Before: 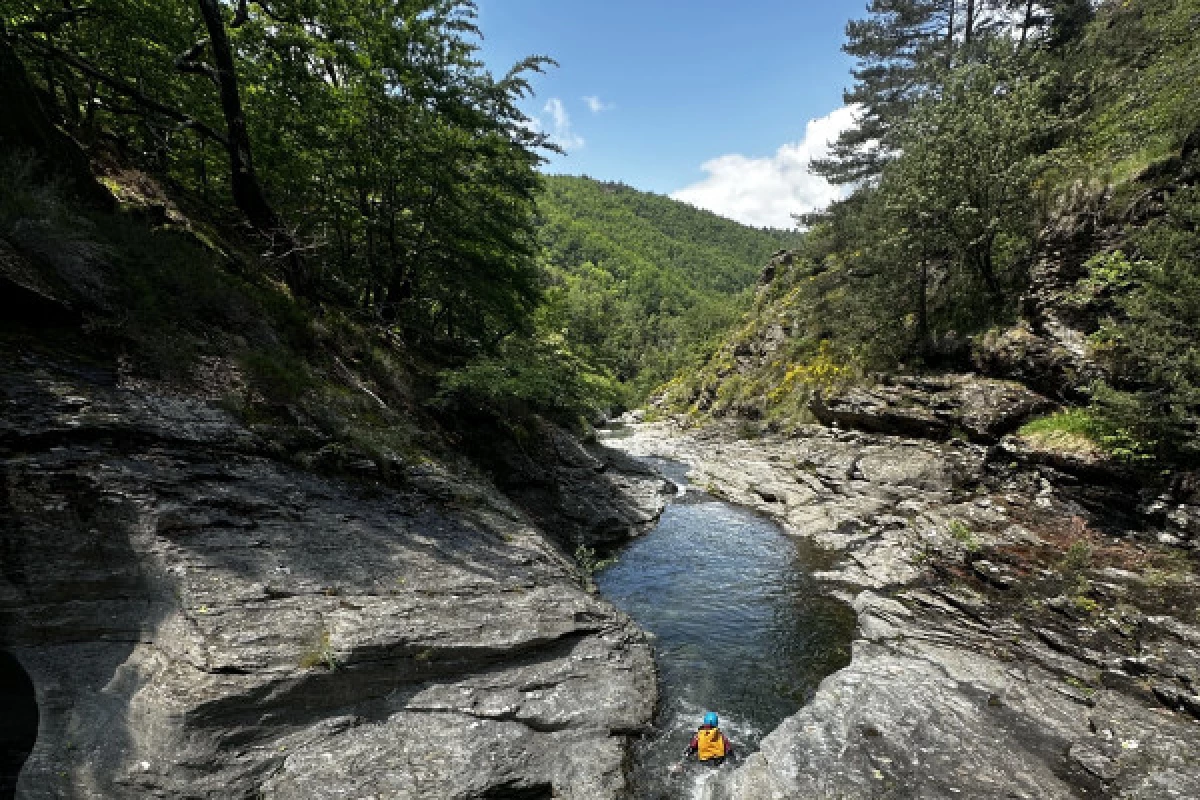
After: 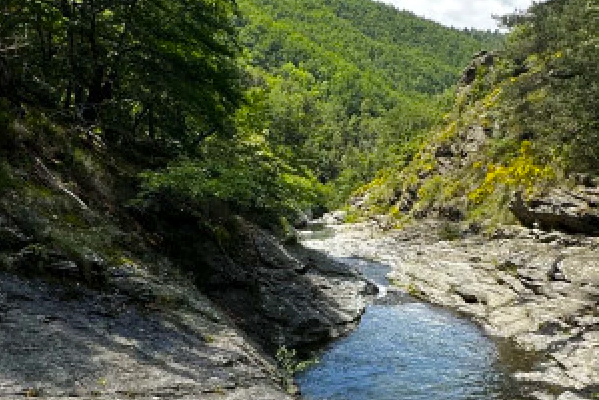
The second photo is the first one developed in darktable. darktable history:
crop: left 25%, top 25%, right 25%, bottom 25%
color balance rgb: perceptual saturation grading › global saturation 25%, perceptual brilliance grading › mid-tones 10%, perceptual brilliance grading › shadows 15%, global vibrance 20%
